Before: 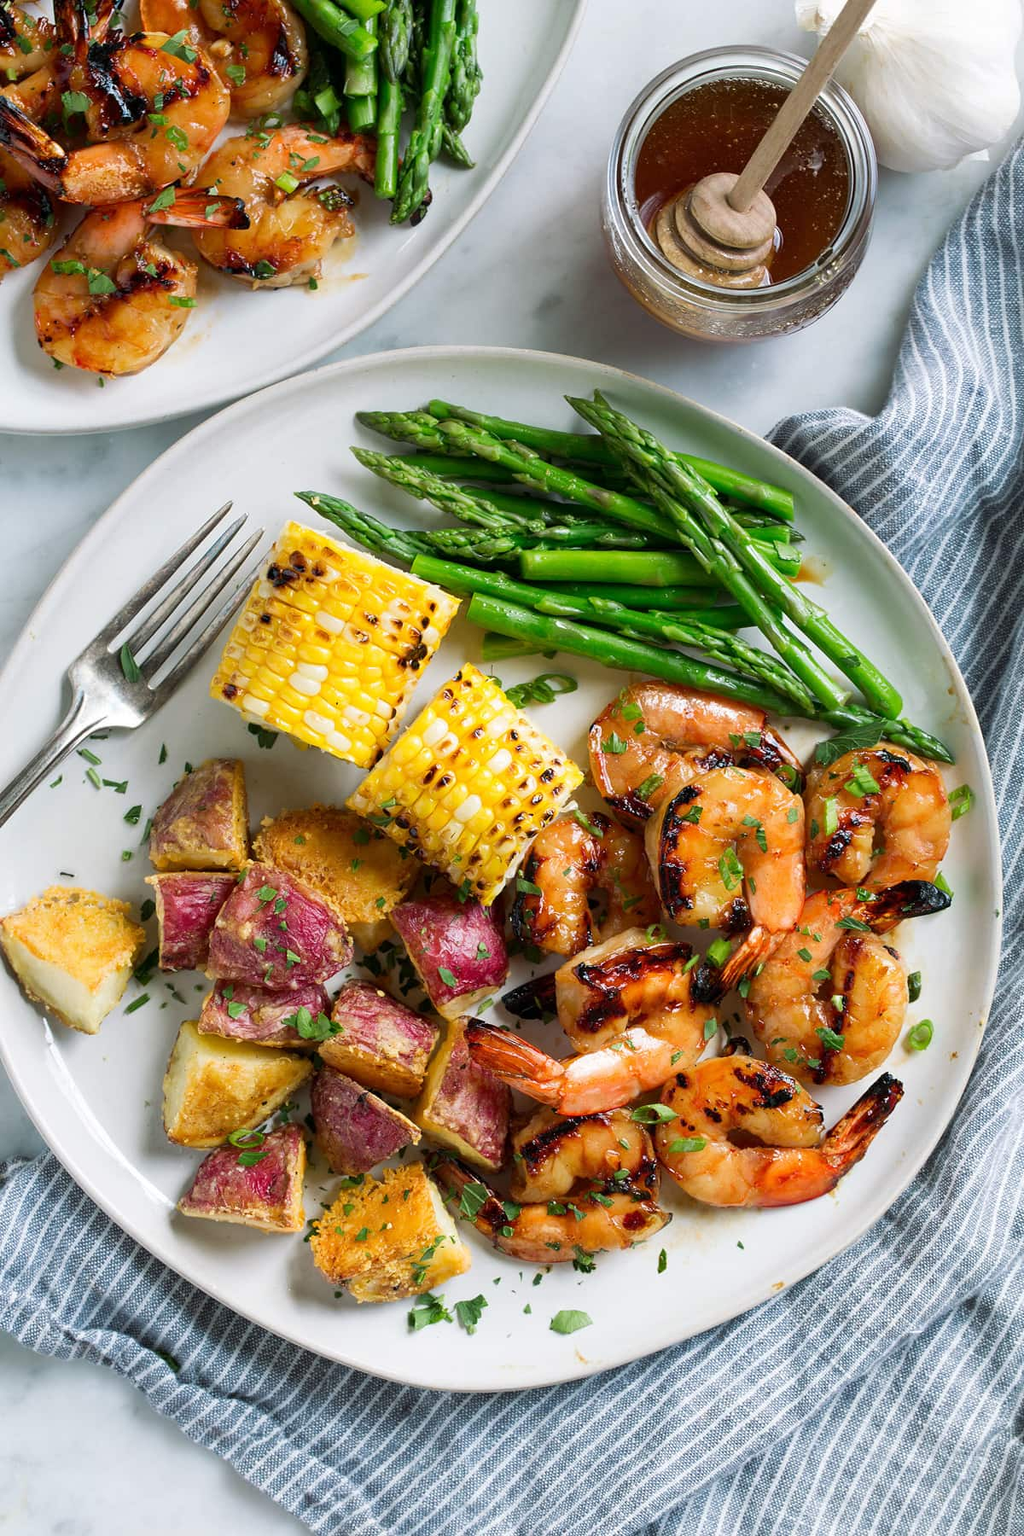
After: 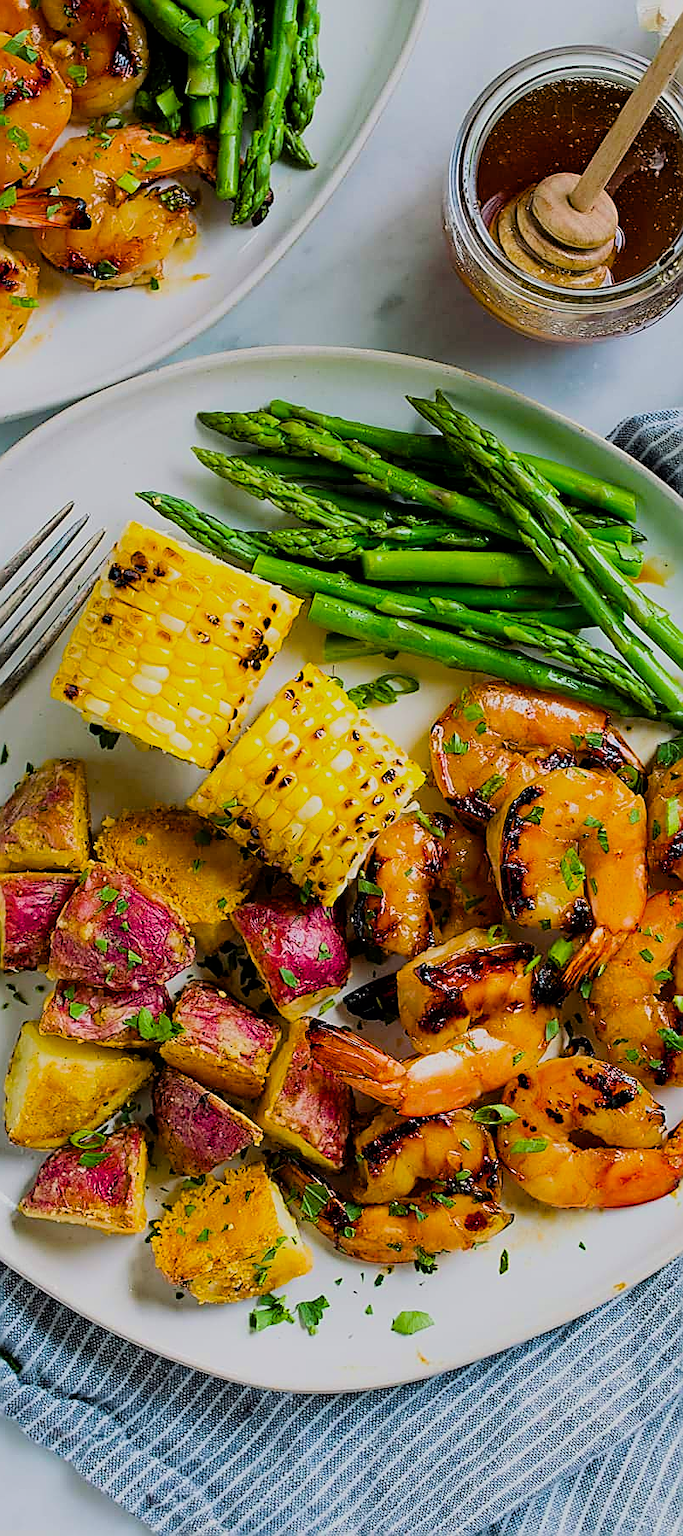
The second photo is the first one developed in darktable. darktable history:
sharpen: radius 1.685, amount 1.294
tone equalizer: on, module defaults
filmic rgb: black relative exposure -7.15 EV, white relative exposure 5.36 EV, hardness 3.02, color science v6 (2022)
haze removal: compatibility mode true, adaptive false
crop and rotate: left 15.546%, right 17.787%
color balance rgb: linear chroma grading › global chroma 15%, perceptual saturation grading › global saturation 30%
